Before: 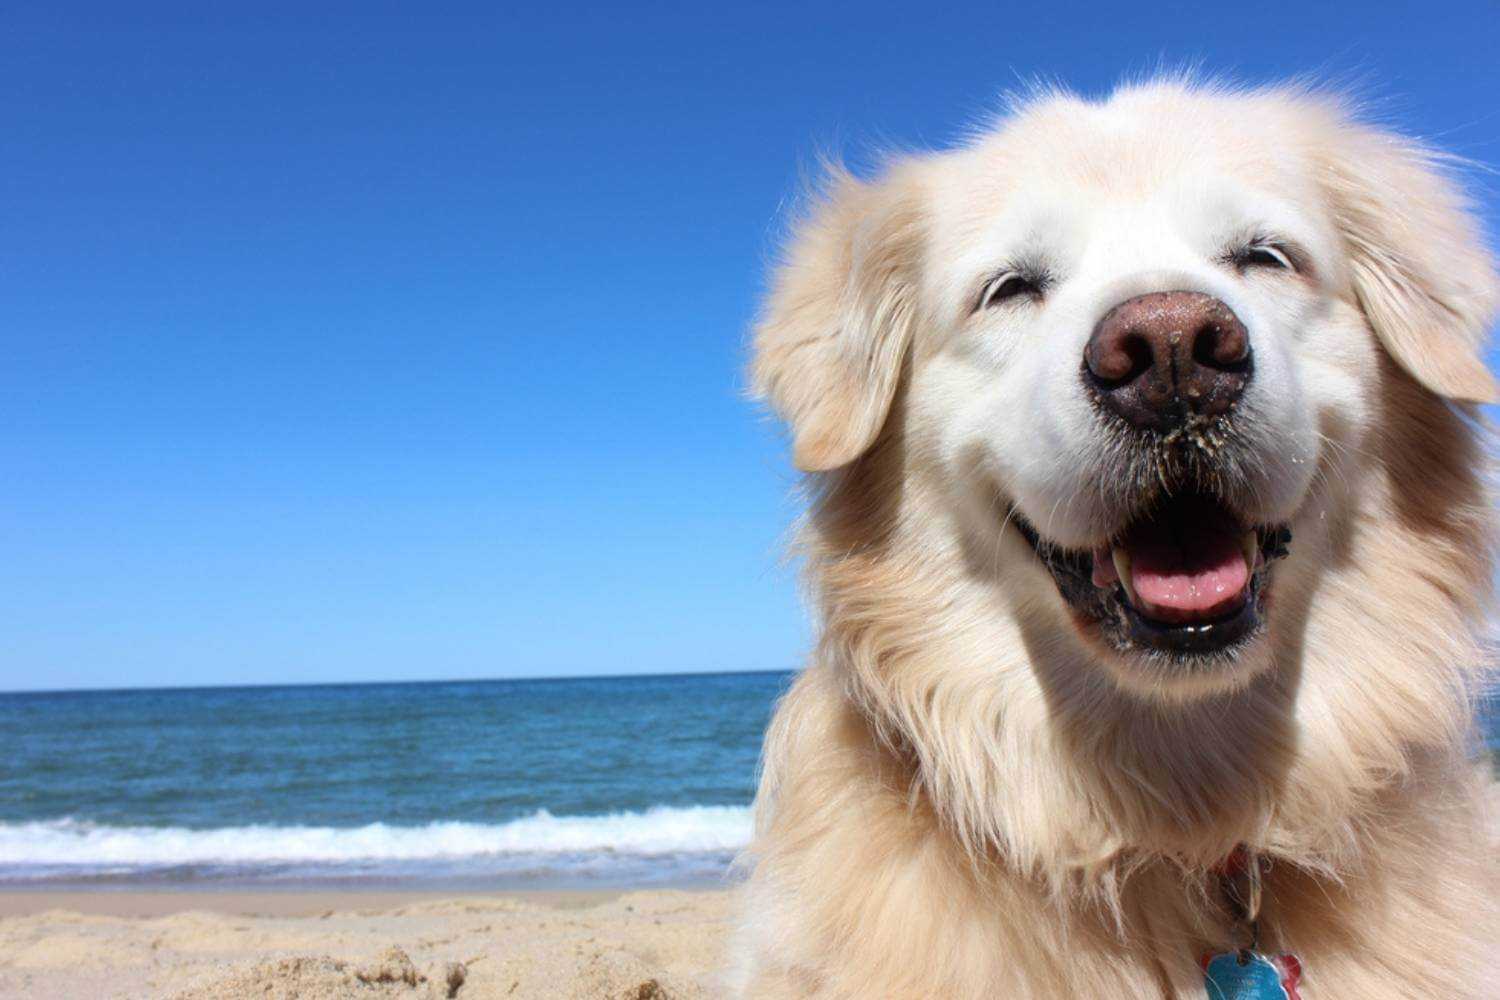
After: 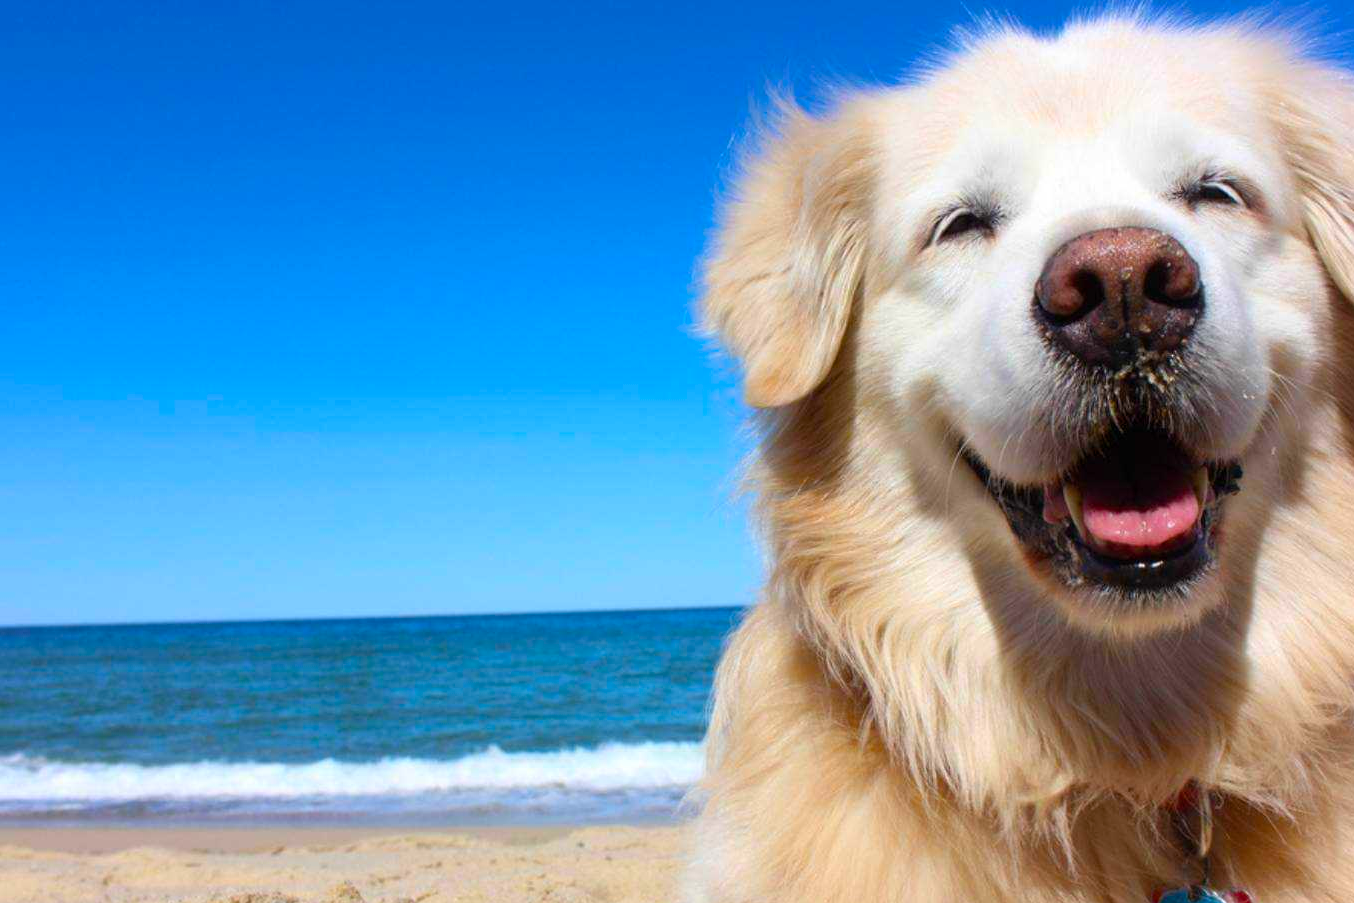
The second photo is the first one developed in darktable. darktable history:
crop: left 3.305%, top 6.436%, right 6.389%, bottom 3.258%
color balance rgb: perceptual saturation grading › global saturation 30%, global vibrance 20%
